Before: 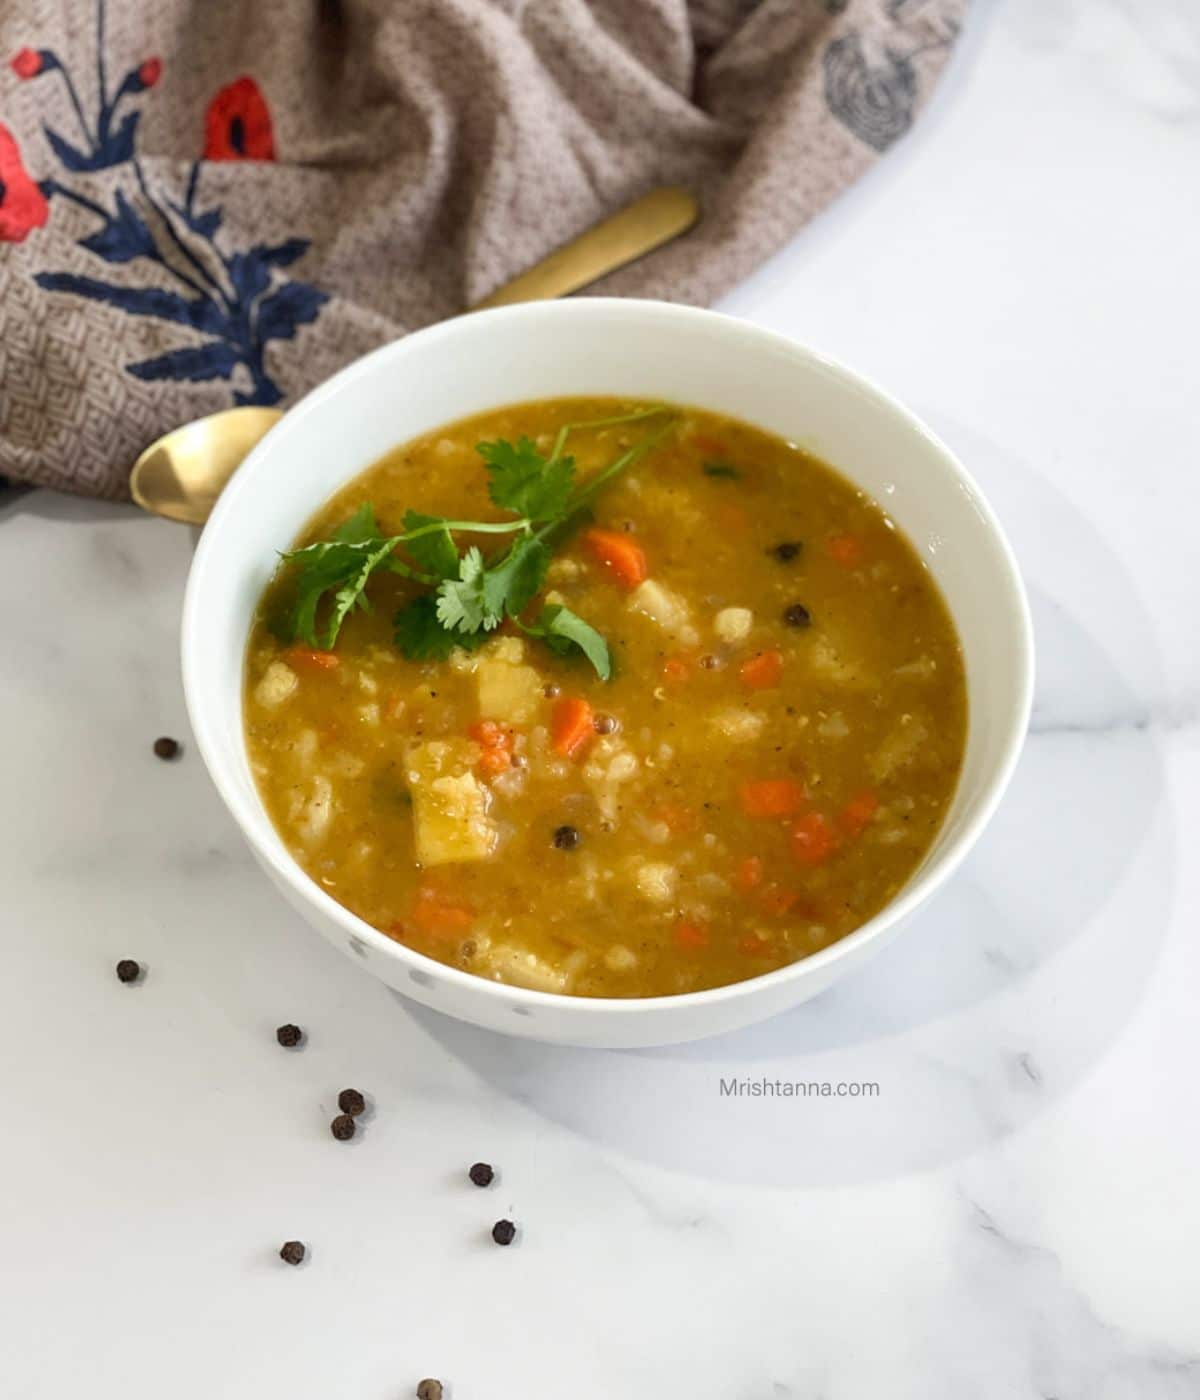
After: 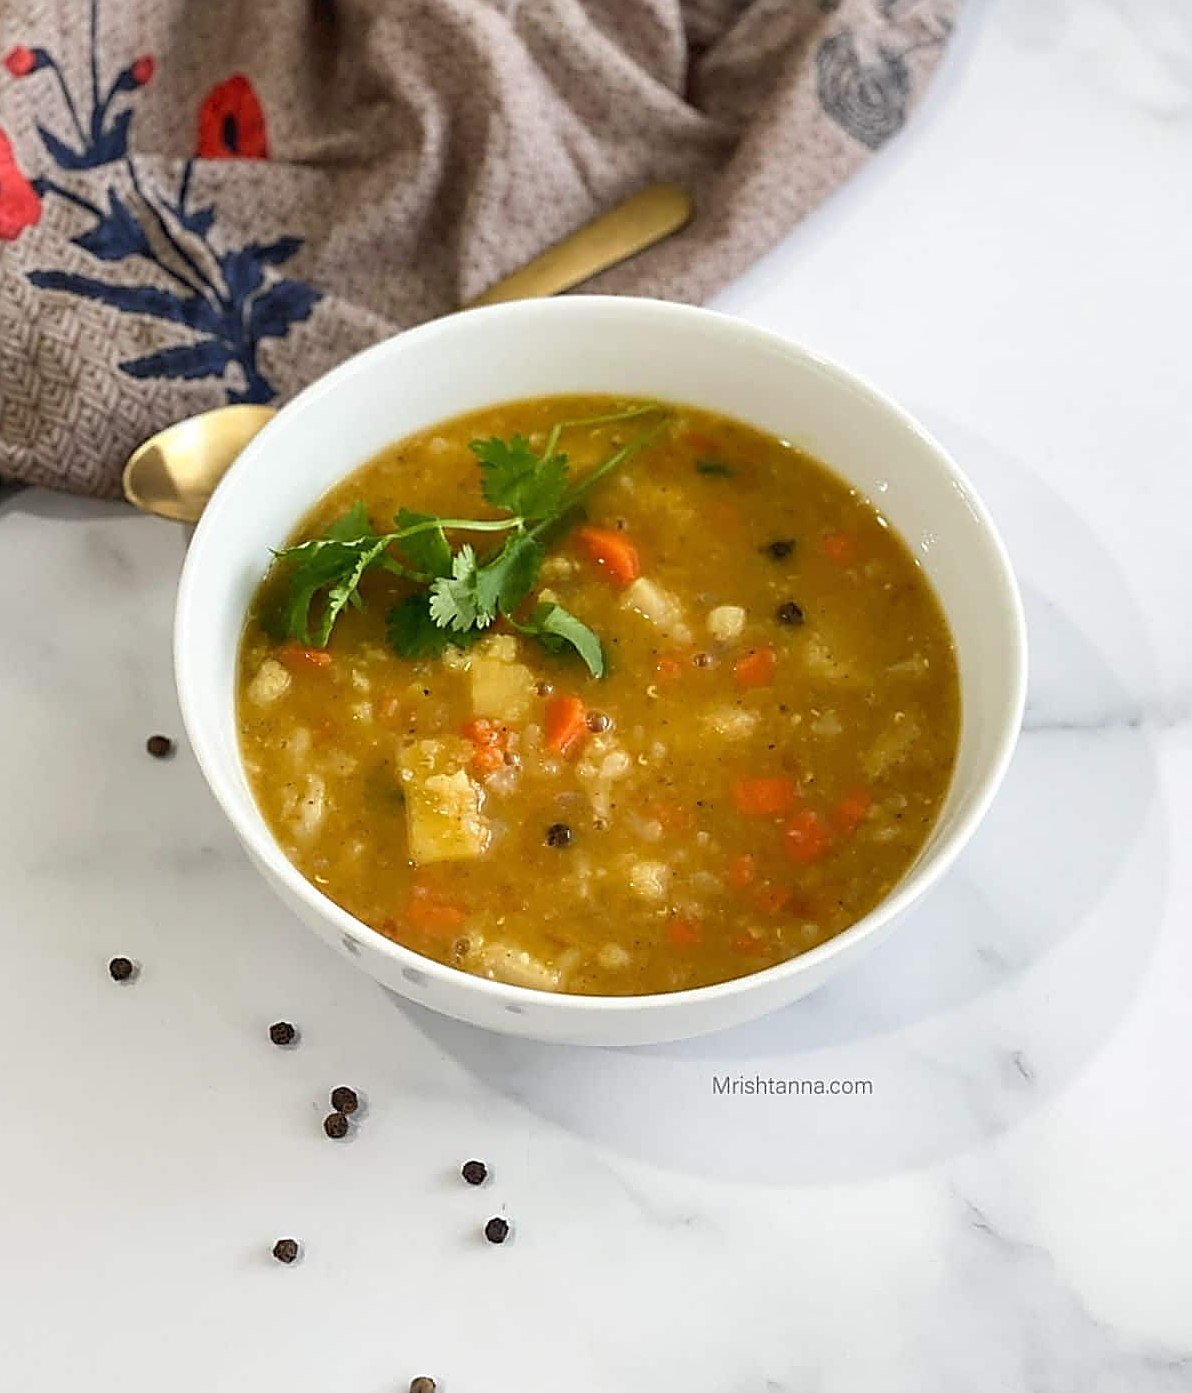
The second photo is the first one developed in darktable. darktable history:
white balance: emerald 1
sharpen: radius 1.685, amount 1.294
crop and rotate: left 0.614%, top 0.179%, bottom 0.309%
